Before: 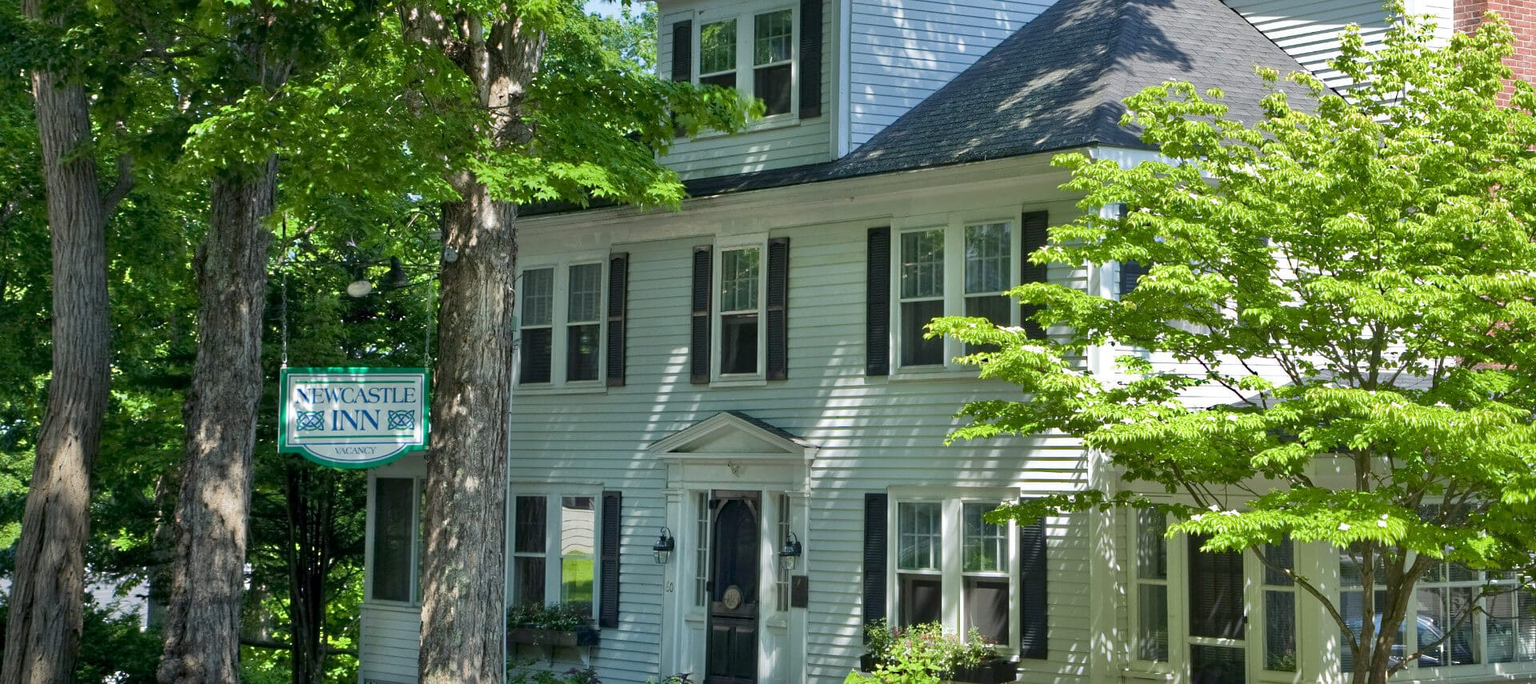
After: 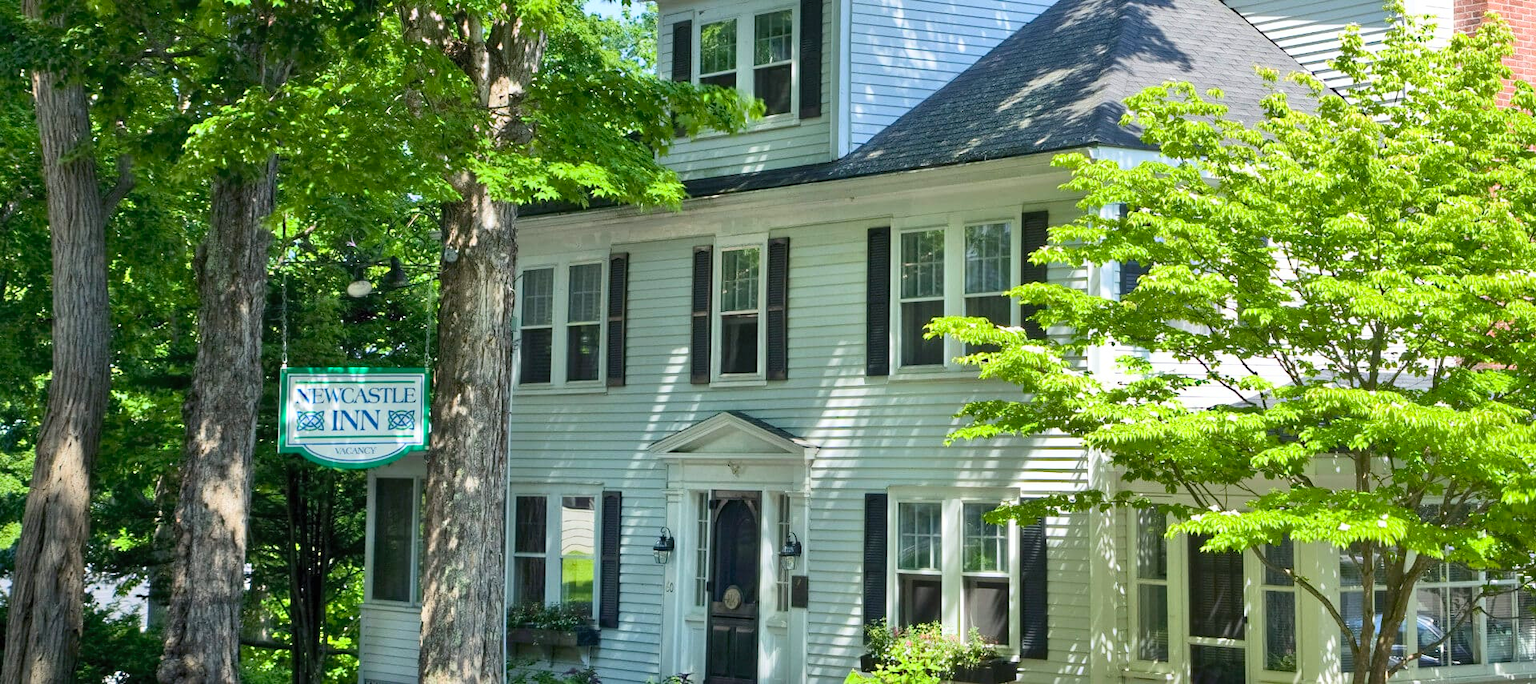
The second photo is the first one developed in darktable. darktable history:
contrast brightness saturation: contrast 0.2, brightness 0.168, saturation 0.226
